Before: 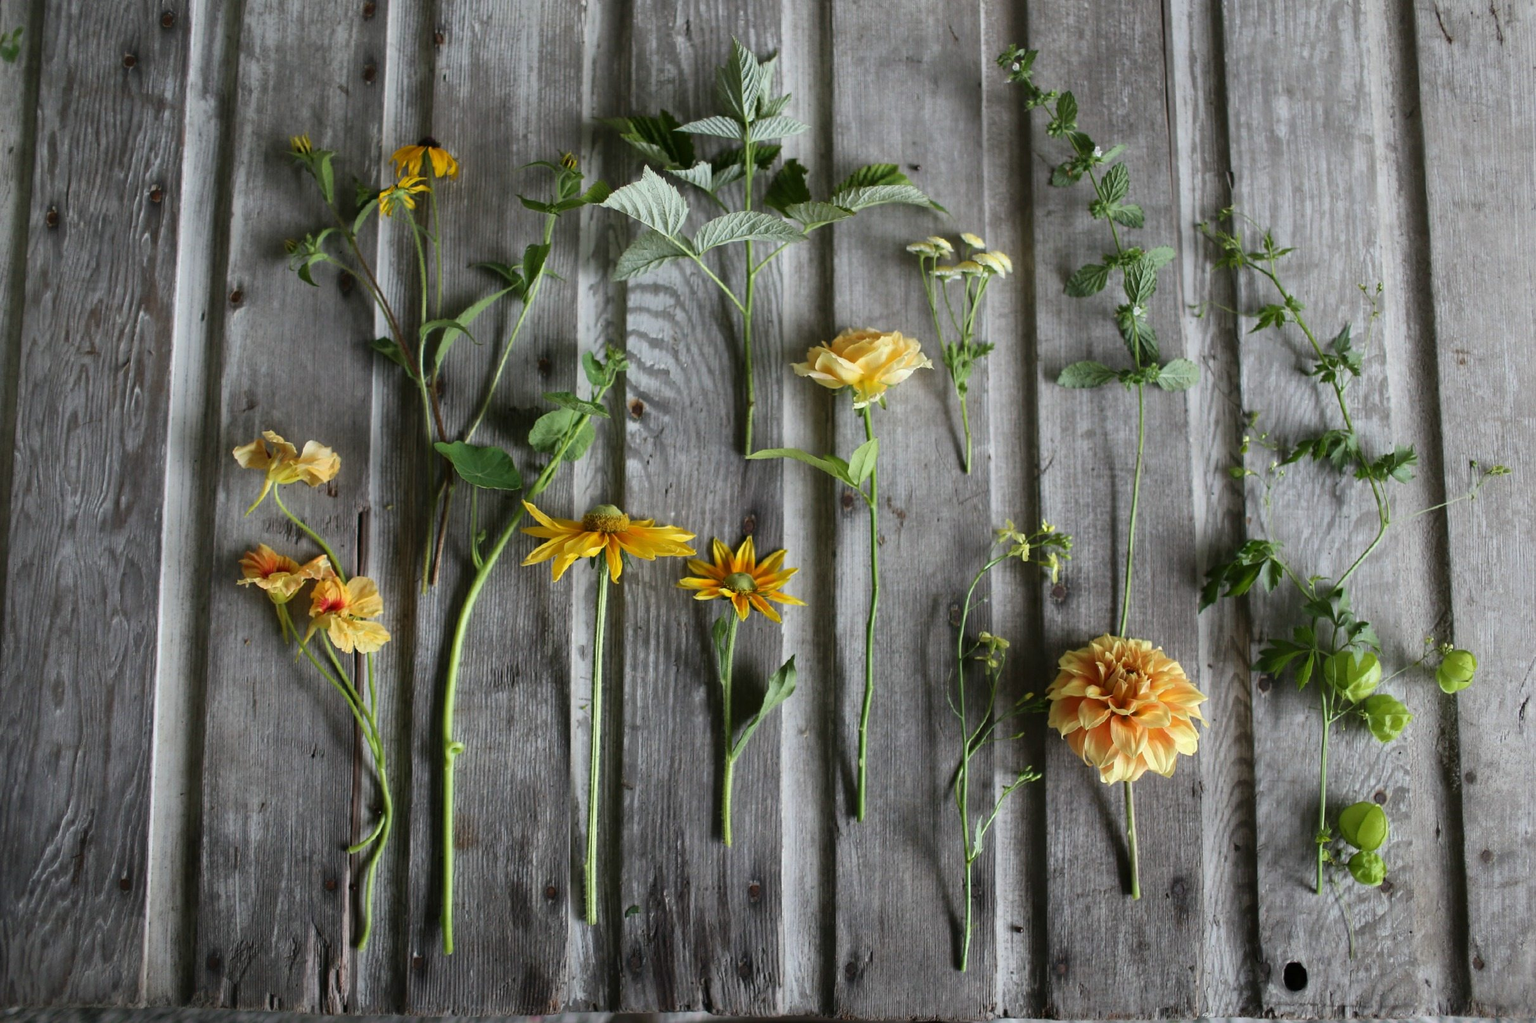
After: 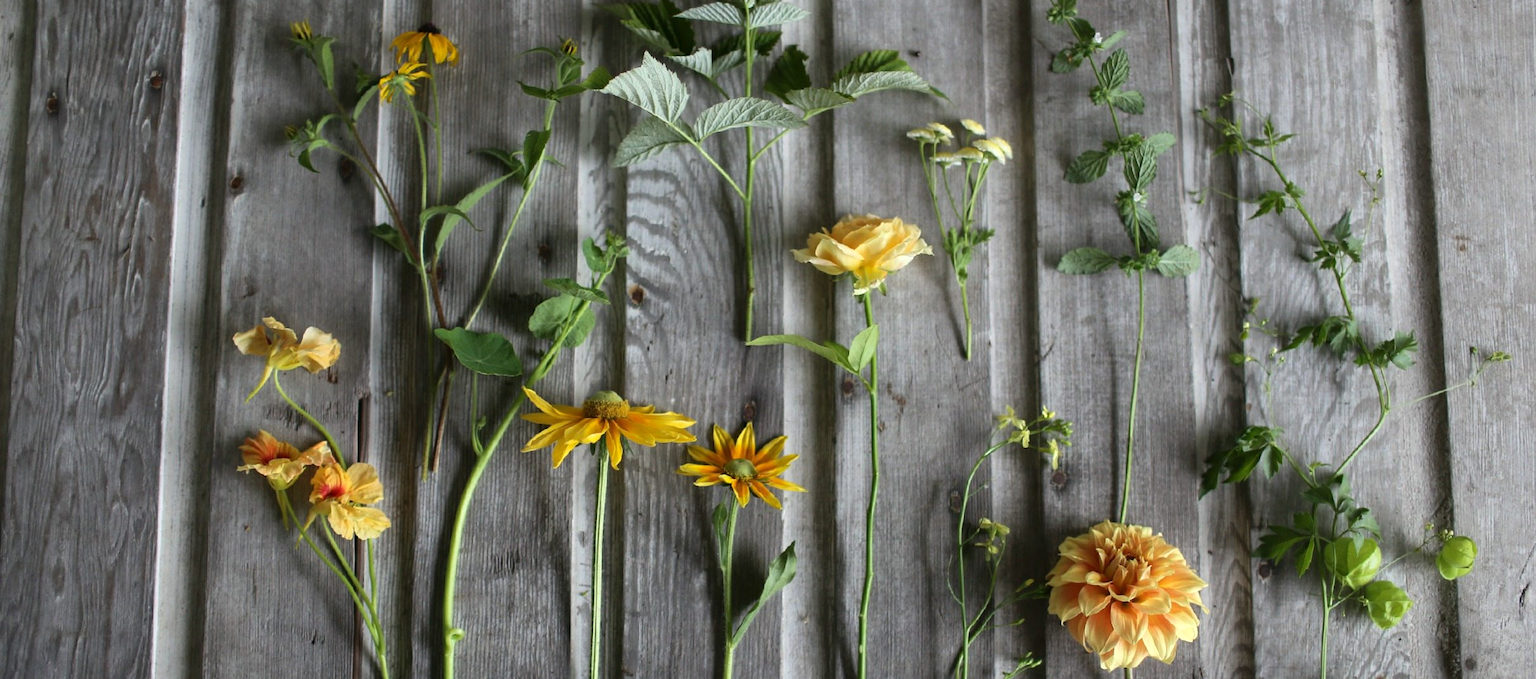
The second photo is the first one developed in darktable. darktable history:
base curve: curves: ch0 [(0, 0) (0.303, 0.277) (1, 1)], preserve colors none
crop: top 11.164%, bottom 22.455%
exposure: exposure 0.17 EV
